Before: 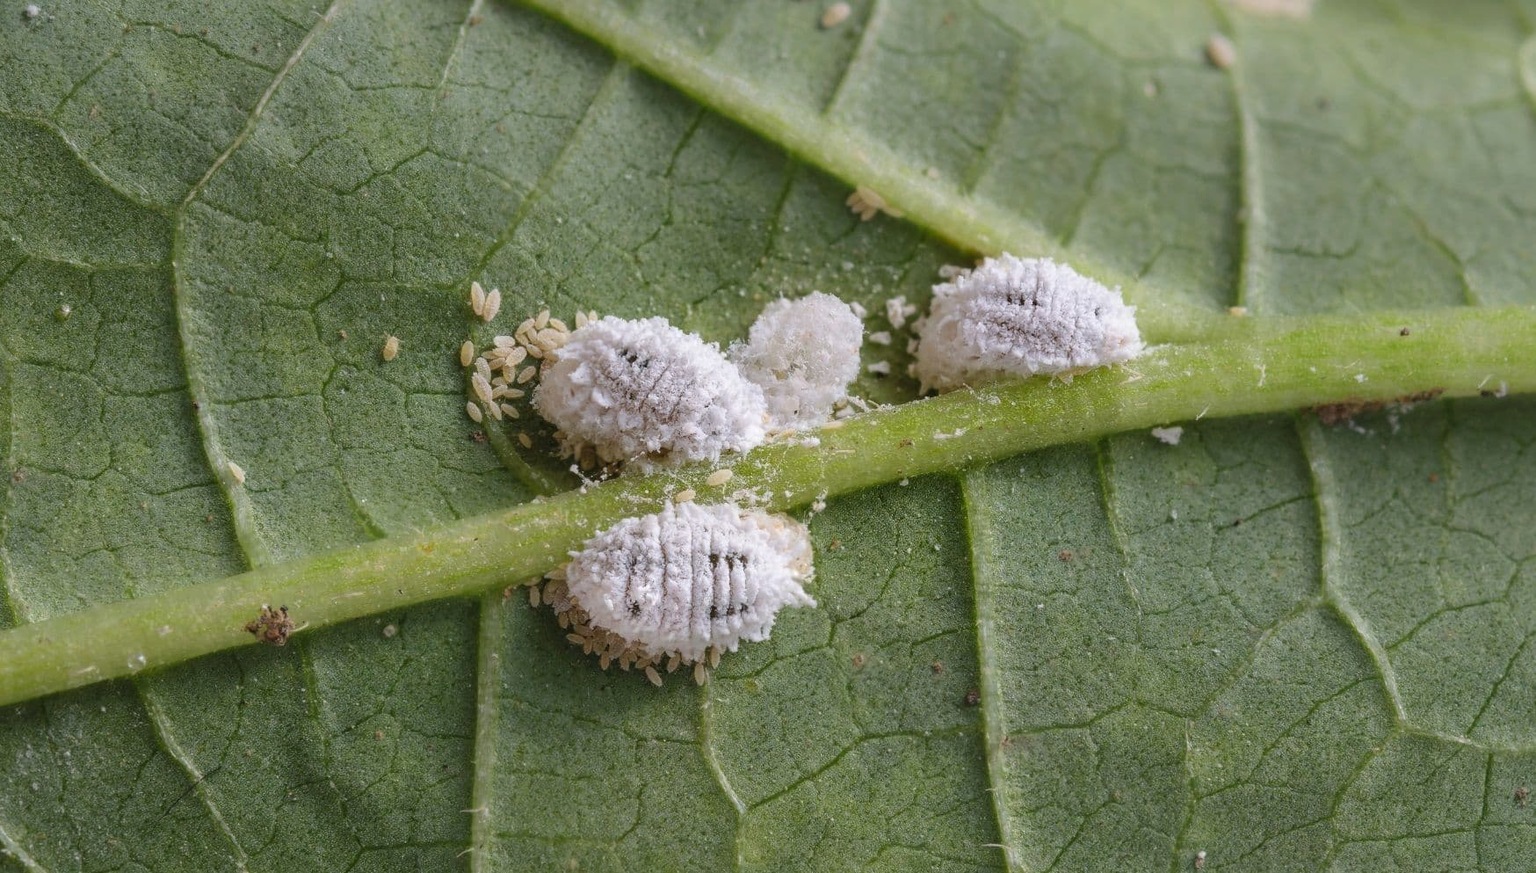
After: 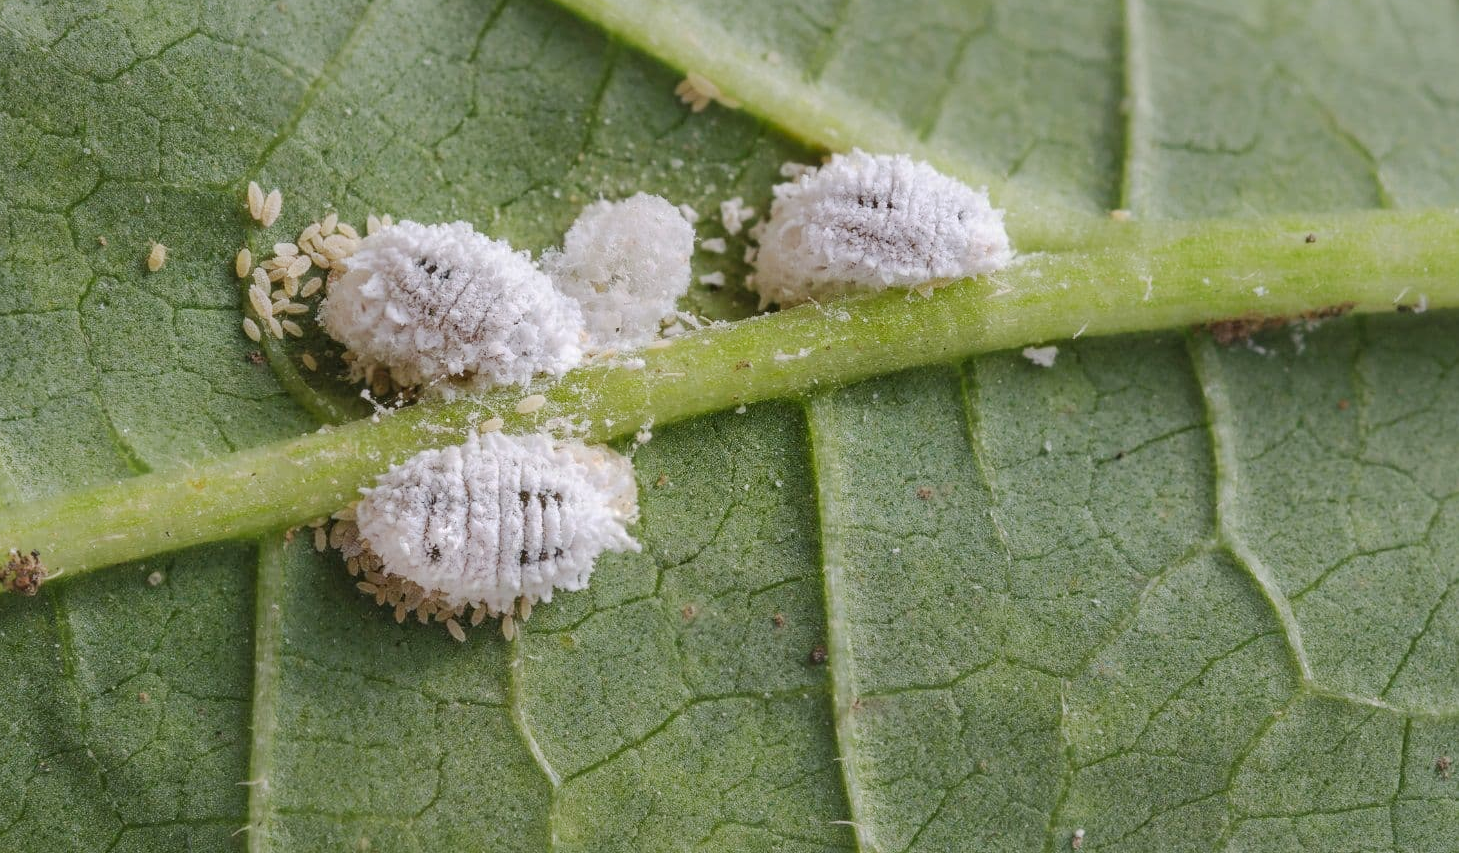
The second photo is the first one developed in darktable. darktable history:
base curve: curves: ch0 [(0, 0) (0.262, 0.32) (0.722, 0.705) (1, 1)], preserve colors none
crop: left 16.521%, top 14.087%
